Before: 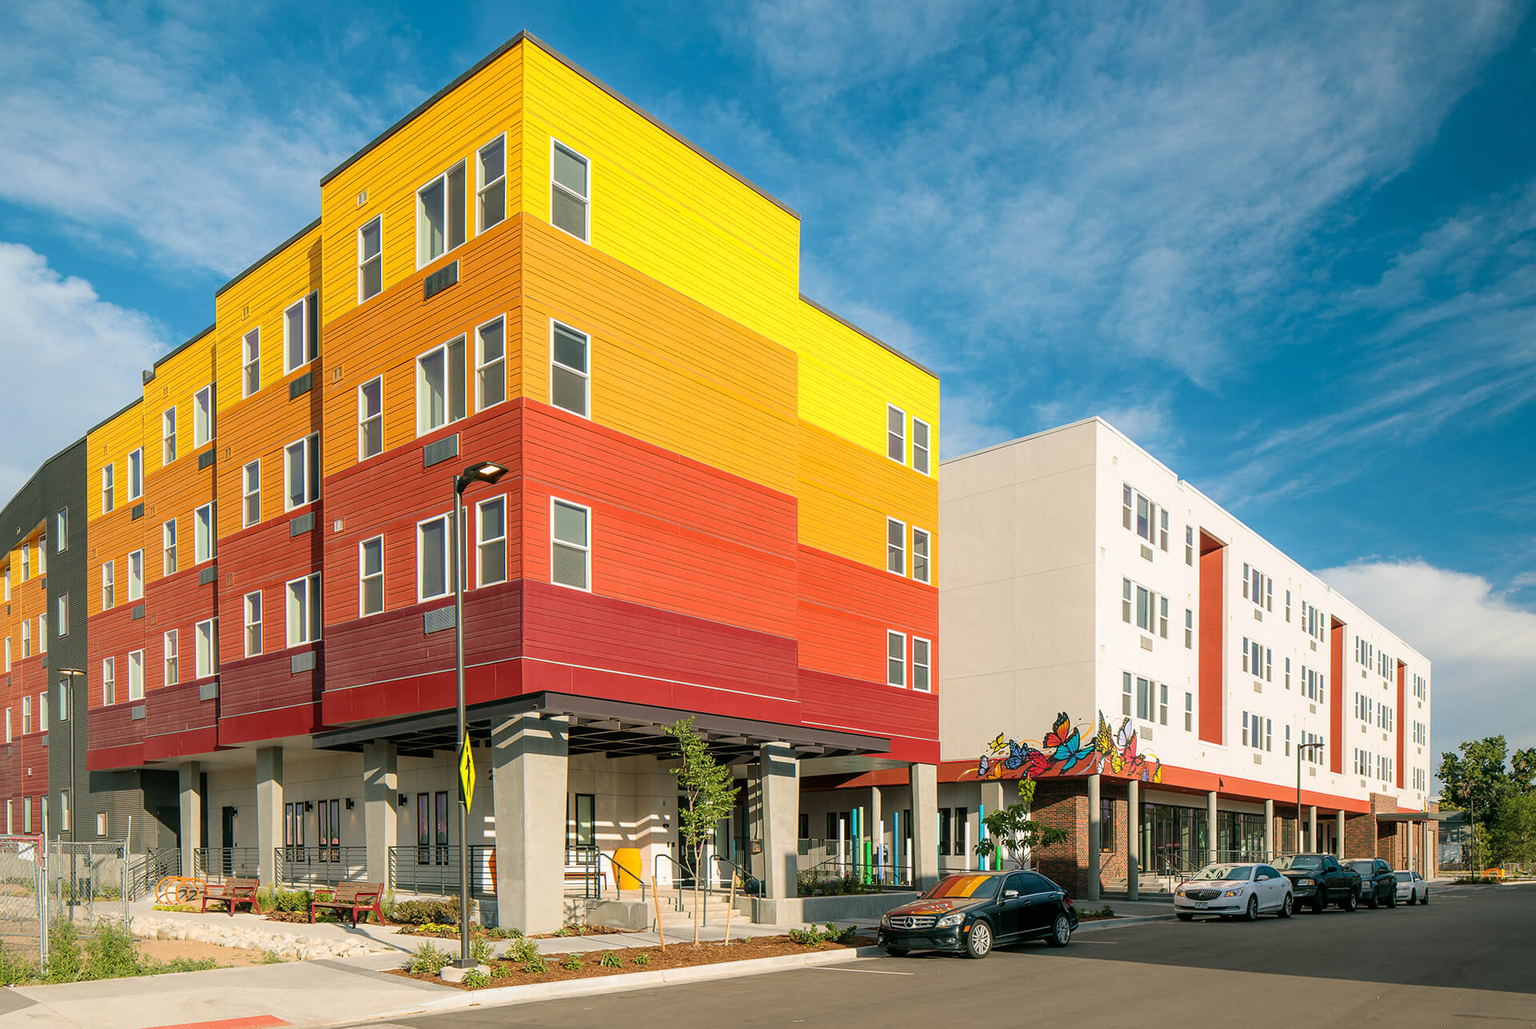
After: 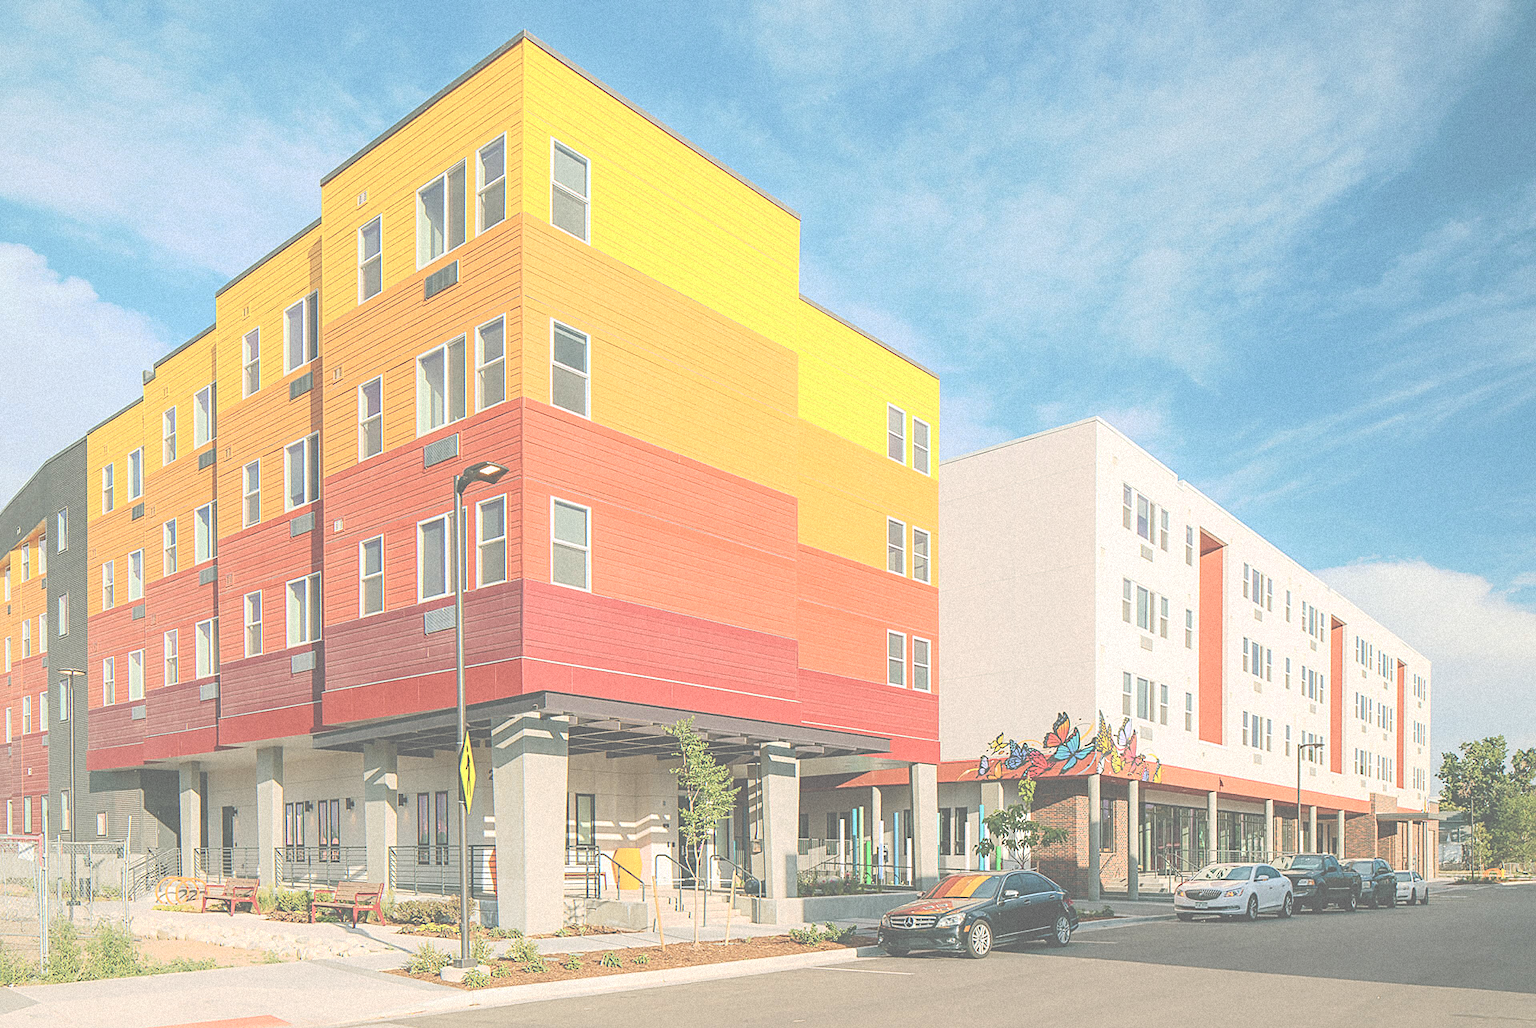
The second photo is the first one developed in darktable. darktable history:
exposure: black level correction -0.023, exposure -0.039 EV, compensate highlight preservation false
grain: mid-tones bias 0%
tone curve: curves: ch0 [(0, 0) (0.003, 0.275) (0.011, 0.288) (0.025, 0.309) (0.044, 0.326) (0.069, 0.346) (0.1, 0.37) (0.136, 0.396) (0.177, 0.432) (0.224, 0.473) (0.277, 0.516) (0.335, 0.566) (0.399, 0.611) (0.468, 0.661) (0.543, 0.711) (0.623, 0.761) (0.709, 0.817) (0.801, 0.867) (0.898, 0.911) (1, 1)], preserve colors none
contrast brightness saturation: contrast 0.2, brightness 0.16, saturation 0.22
sharpen: on, module defaults
